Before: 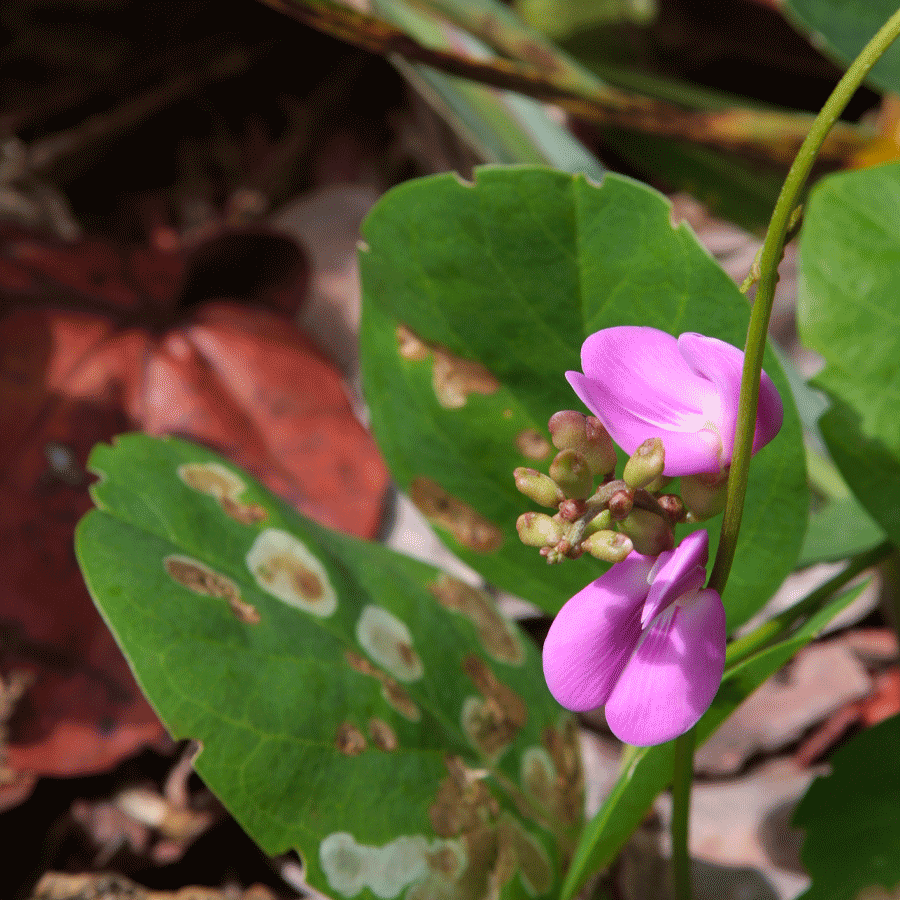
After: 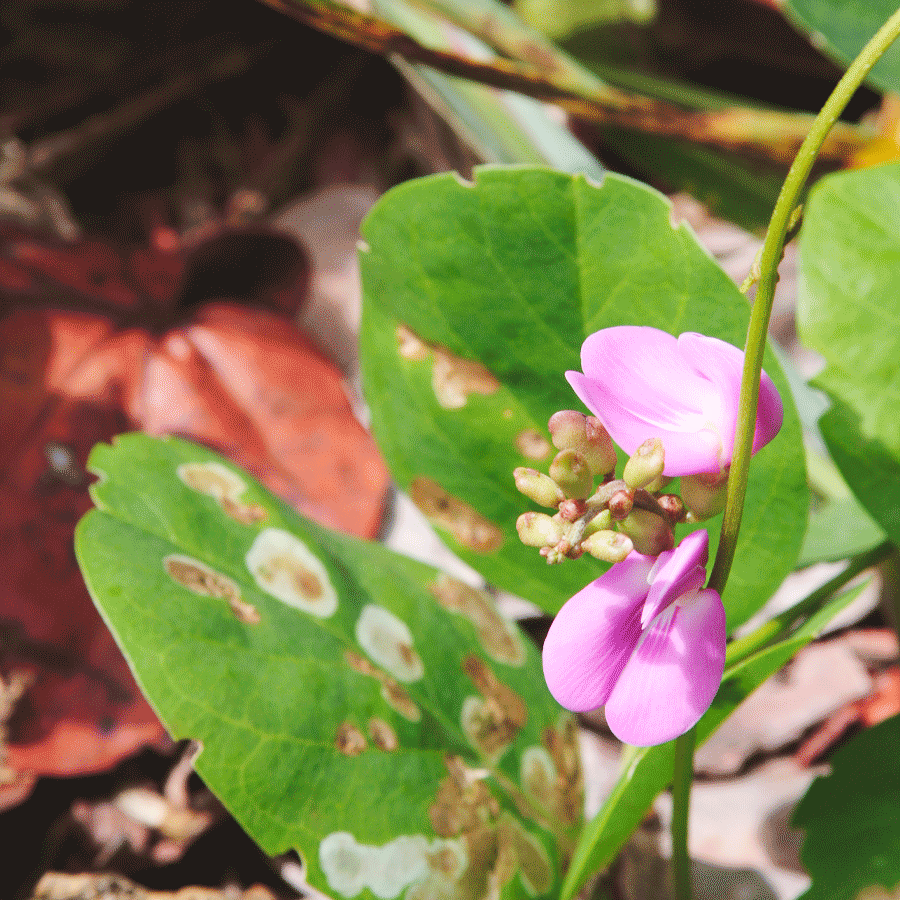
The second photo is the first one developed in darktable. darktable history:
bloom: size 9%, threshold 100%, strength 7%
base curve: curves: ch0 [(0, 0.007) (0.028, 0.063) (0.121, 0.311) (0.46, 0.743) (0.859, 0.957) (1, 1)], preserve colors none
